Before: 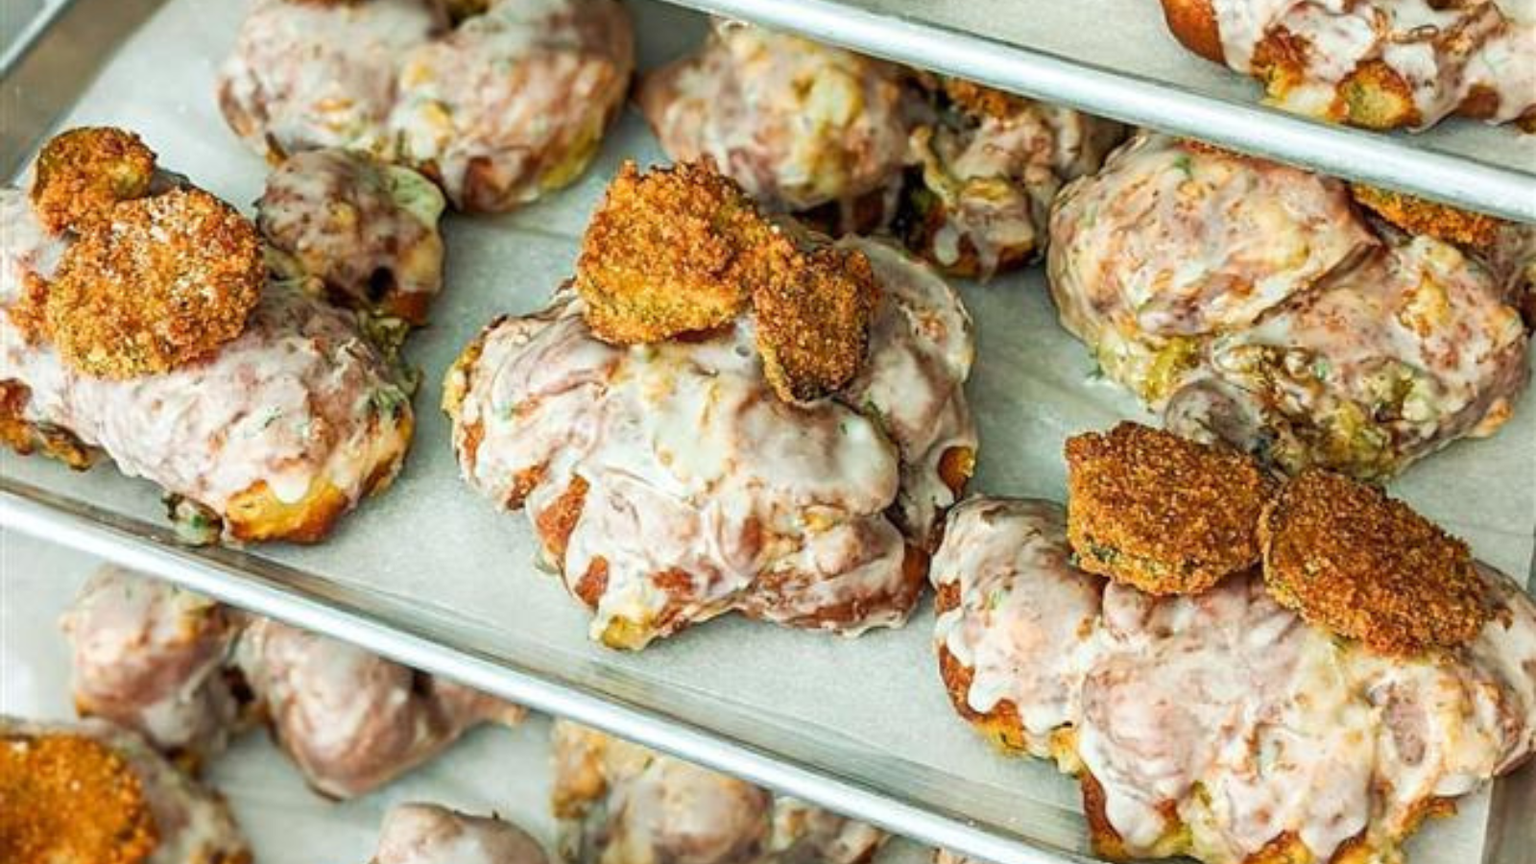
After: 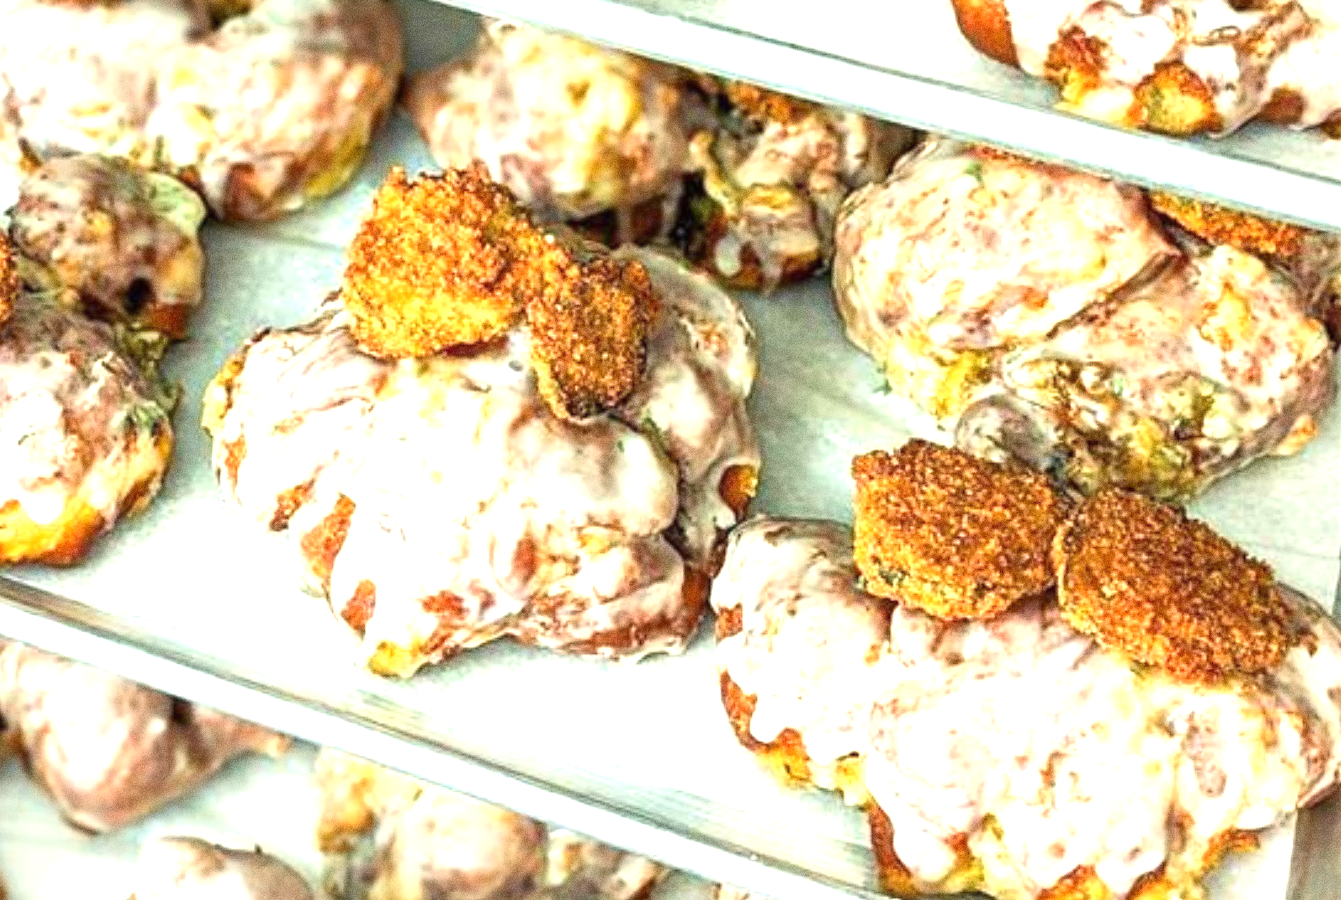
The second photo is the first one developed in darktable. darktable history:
exposure: black level correction 0, exposure 1.1 EV, compensate exposure bias true, compensate highlight preservation false
grain: coarseness 9.61 ISO, strength 35.62%
crop: left 16.145%
